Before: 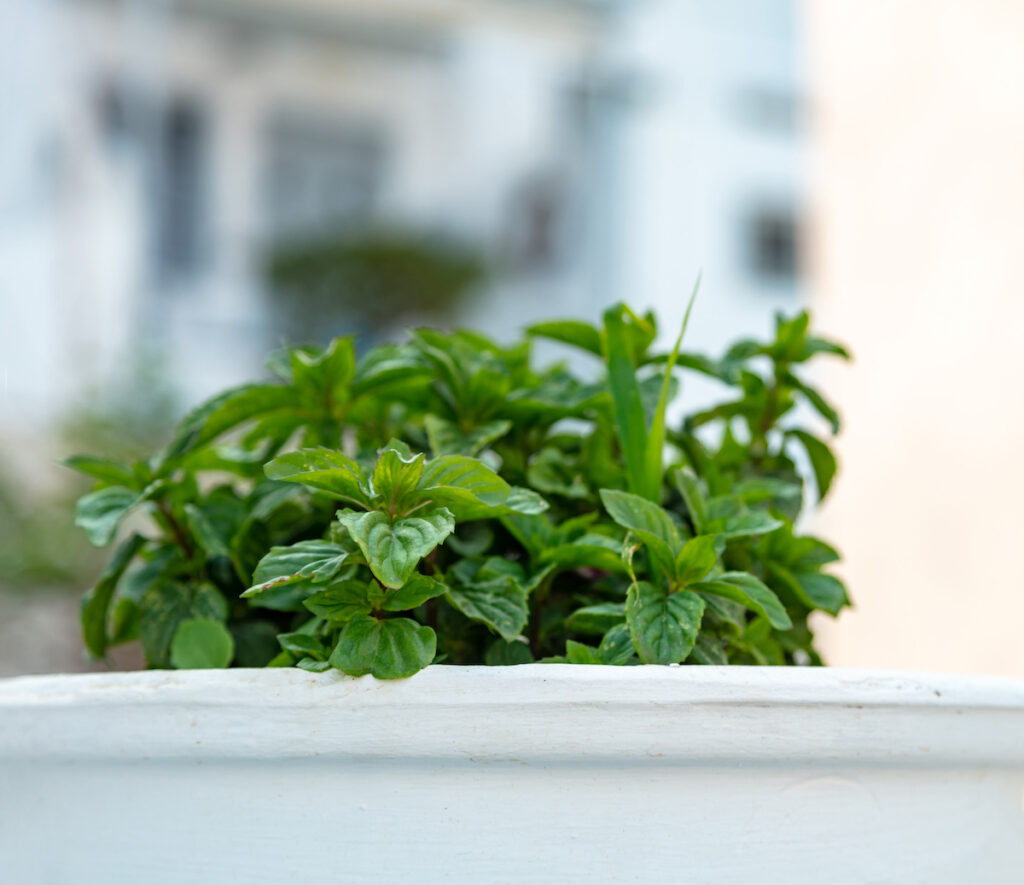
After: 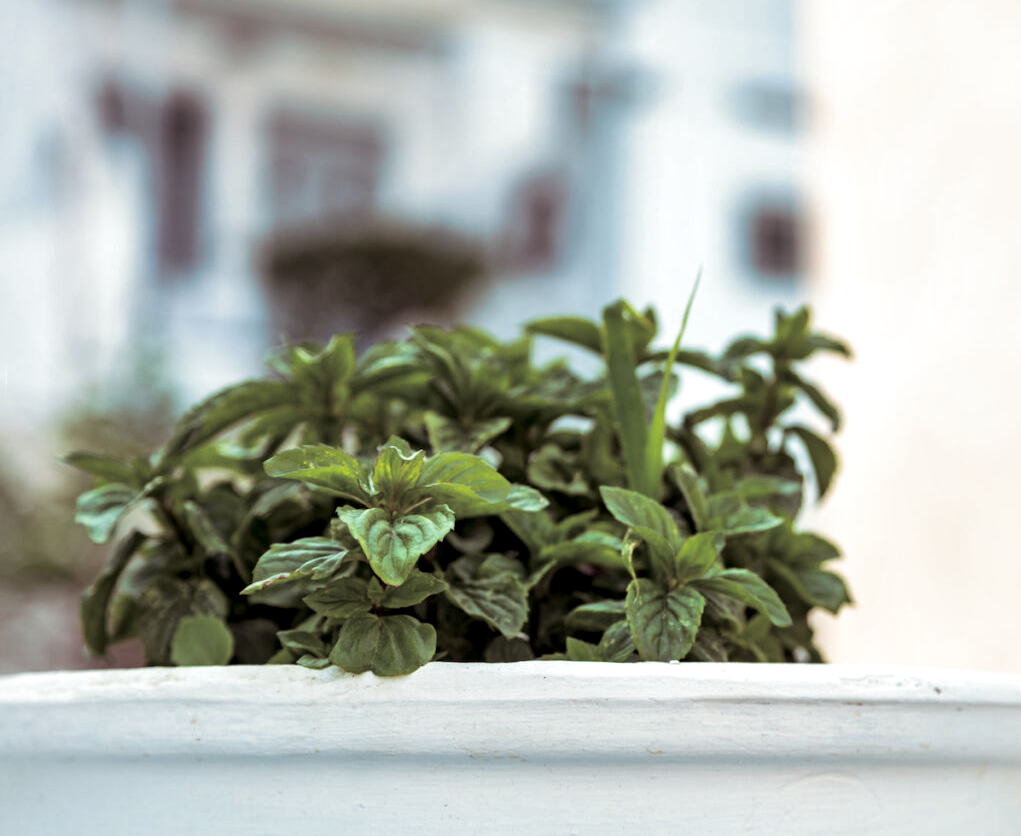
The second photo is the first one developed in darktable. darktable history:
crop: top 0.448%, right 0.264%, bottom 5.045%
split-toning: shadows › saturation 0.24, highlights › hue 54°, highlights › saturation 0.24
local contrast: mode bilateral grid, contrast 25, coarseness 60, detail 151%, midtone range 0.2
